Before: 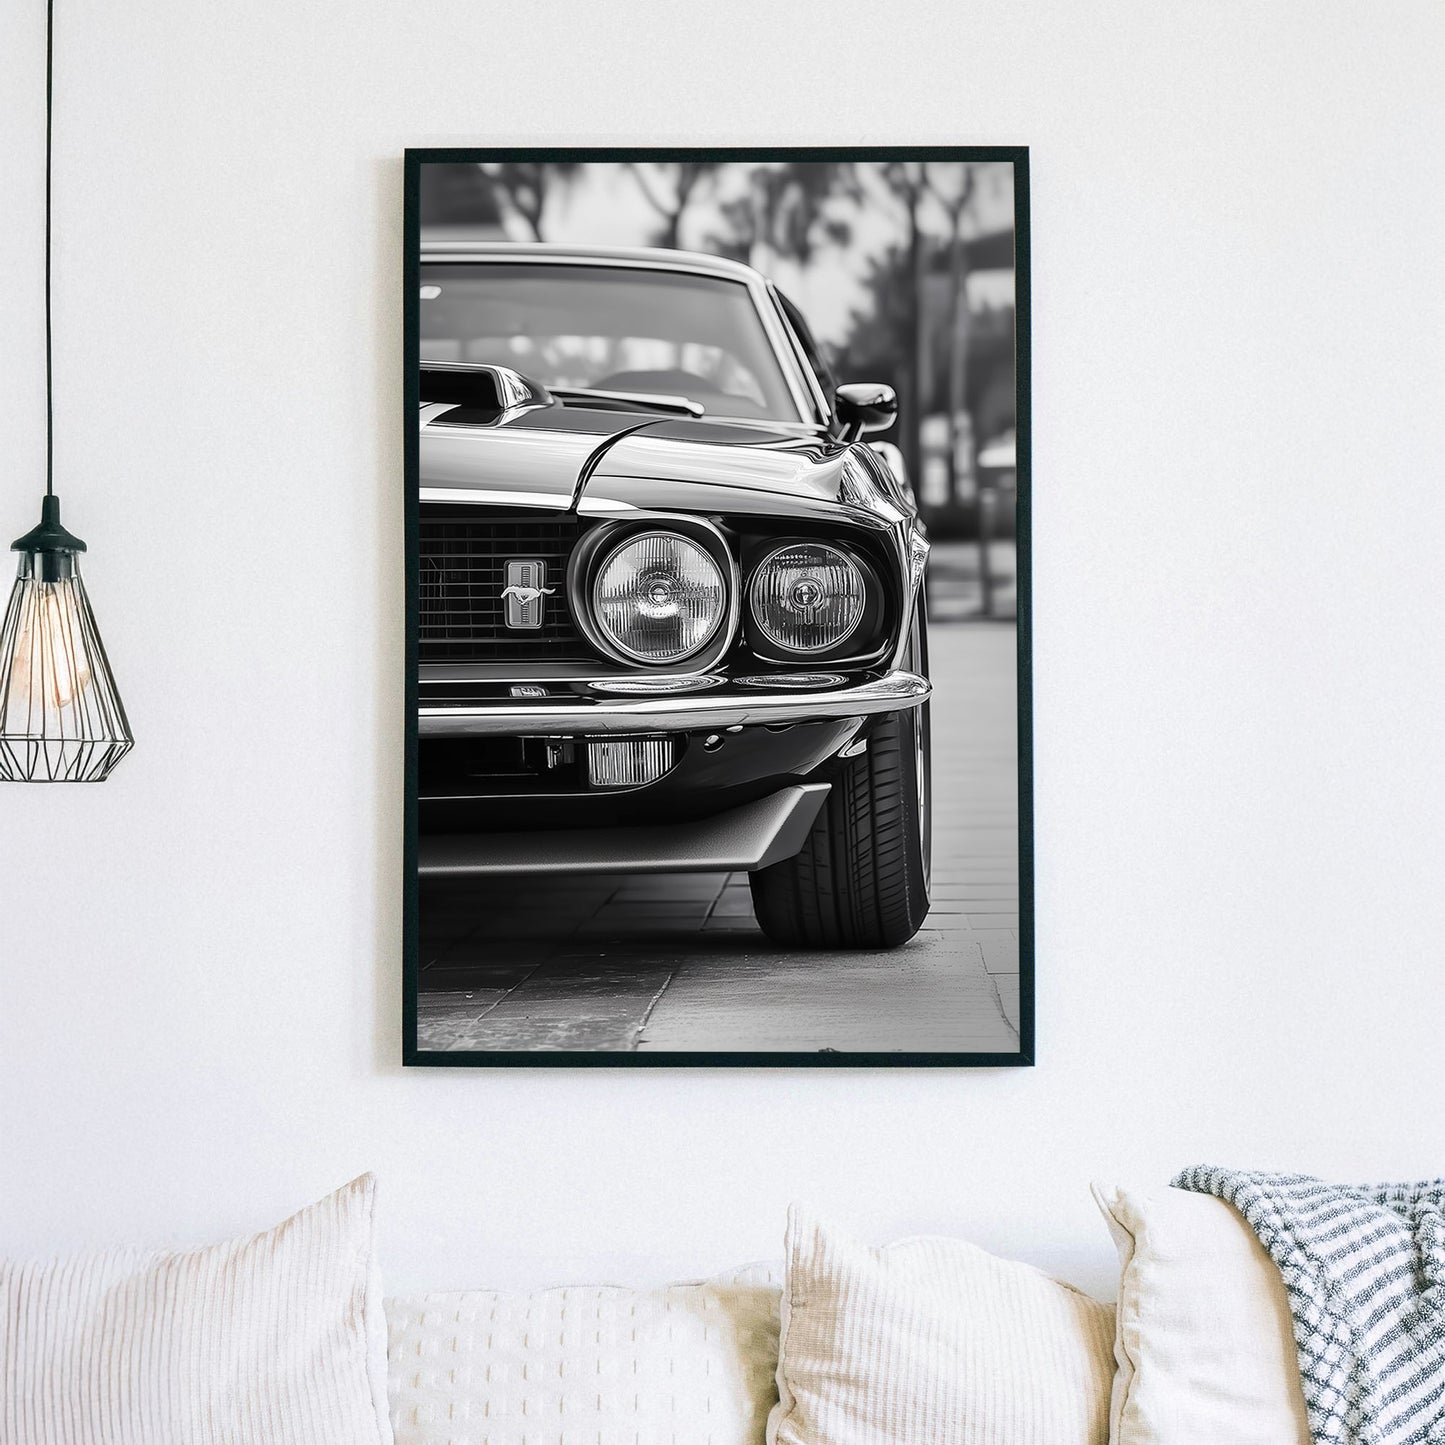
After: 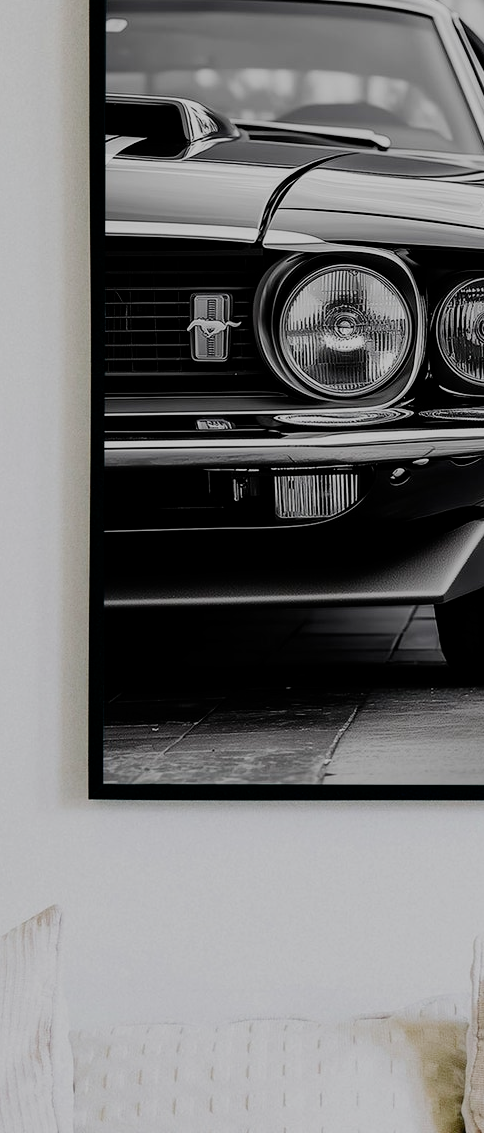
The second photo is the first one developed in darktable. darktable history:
filmic rgb: middle gray luminance 29%, black relative exposure -10.3 EV, white relative exposure 5.5 EV, threshold 6 EV, target black luminance 0%, hardness 3.95, latitude 2.04%, contrast 1.132, highlights saturation mix 5%, shadows ↔ highlights balance 15.11%, preserve chrominance no, color science v3 (2019), use custom middle-gray values true, iterations of high-quality reconstruction 0, enable highlight reconstruction true
crop and rotate: left 21.77%, top 18.528%, right 44.676%, bottom 2.997%
